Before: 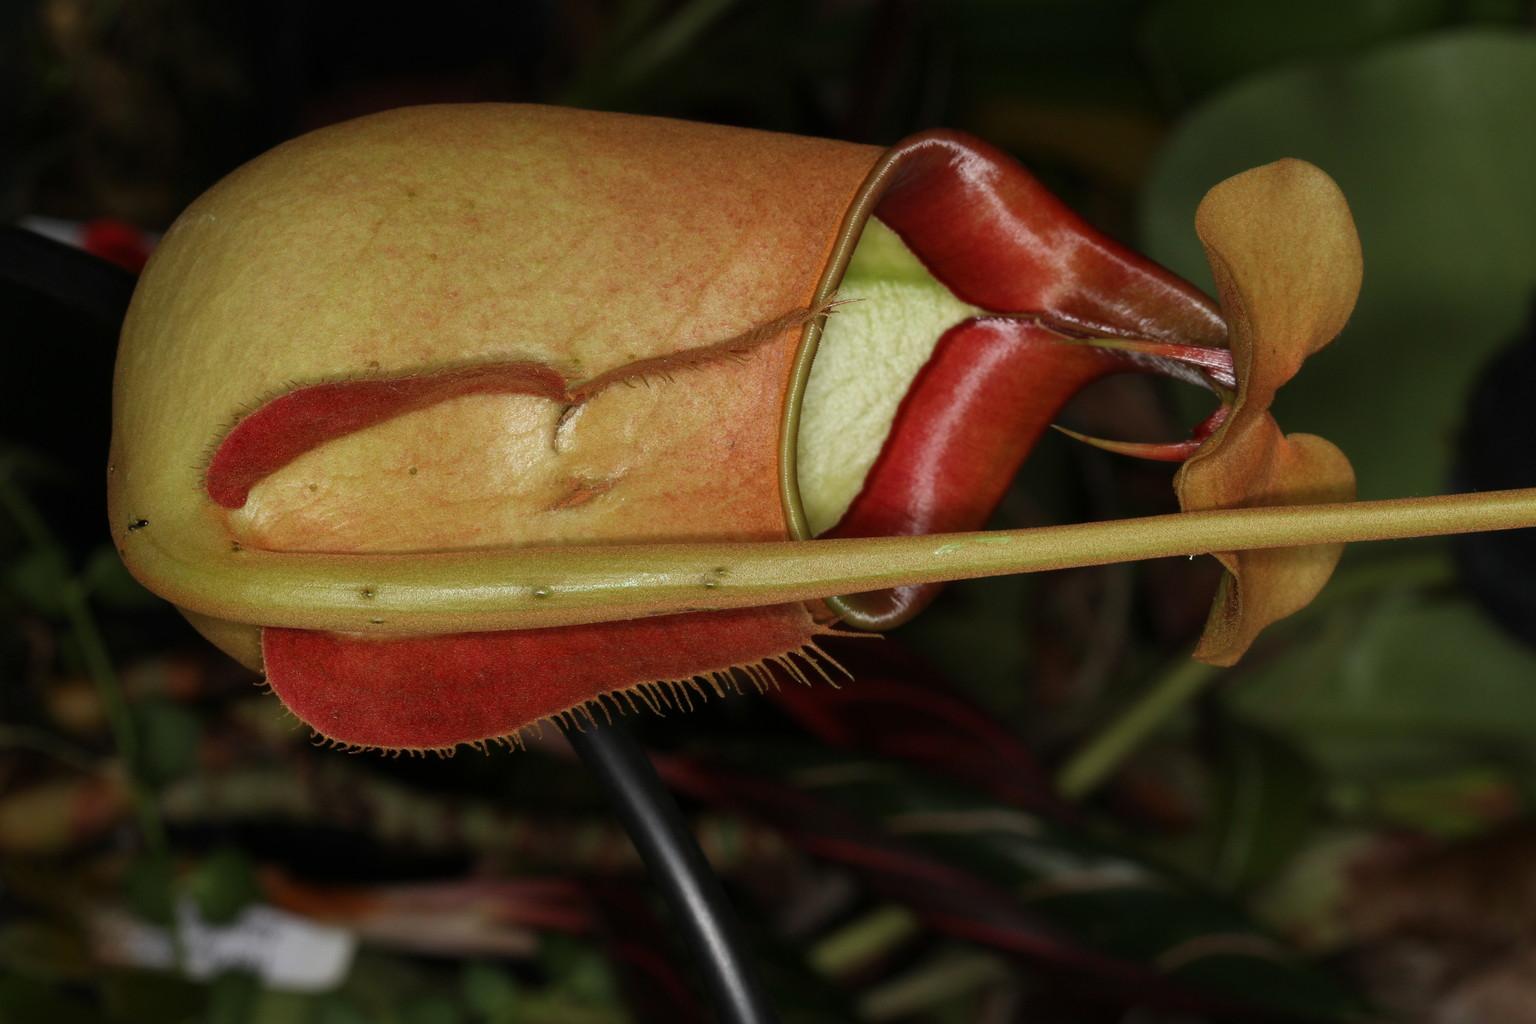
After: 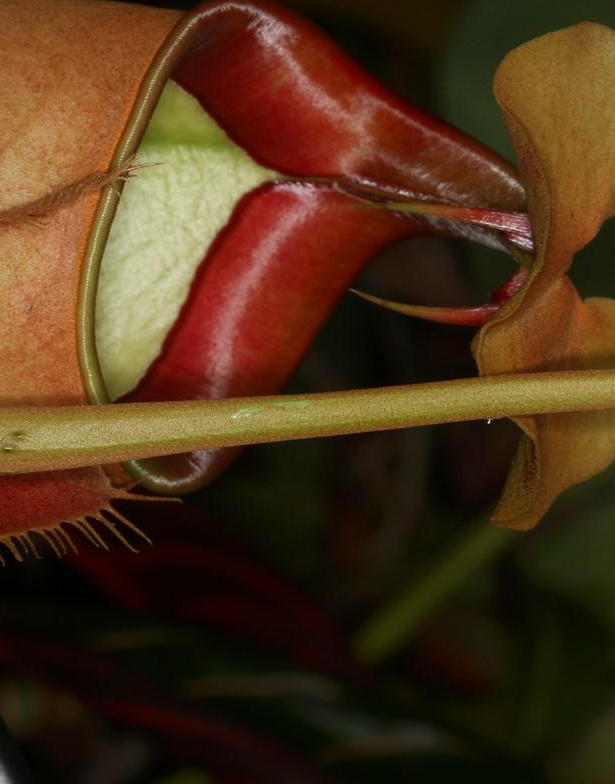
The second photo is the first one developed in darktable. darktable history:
crop: left 45.765%, top 13.305%, right 14.176%, bottom 10.091%
shadows and highlights: shadows -39.17, highlights 64.4, soften with gaussian
